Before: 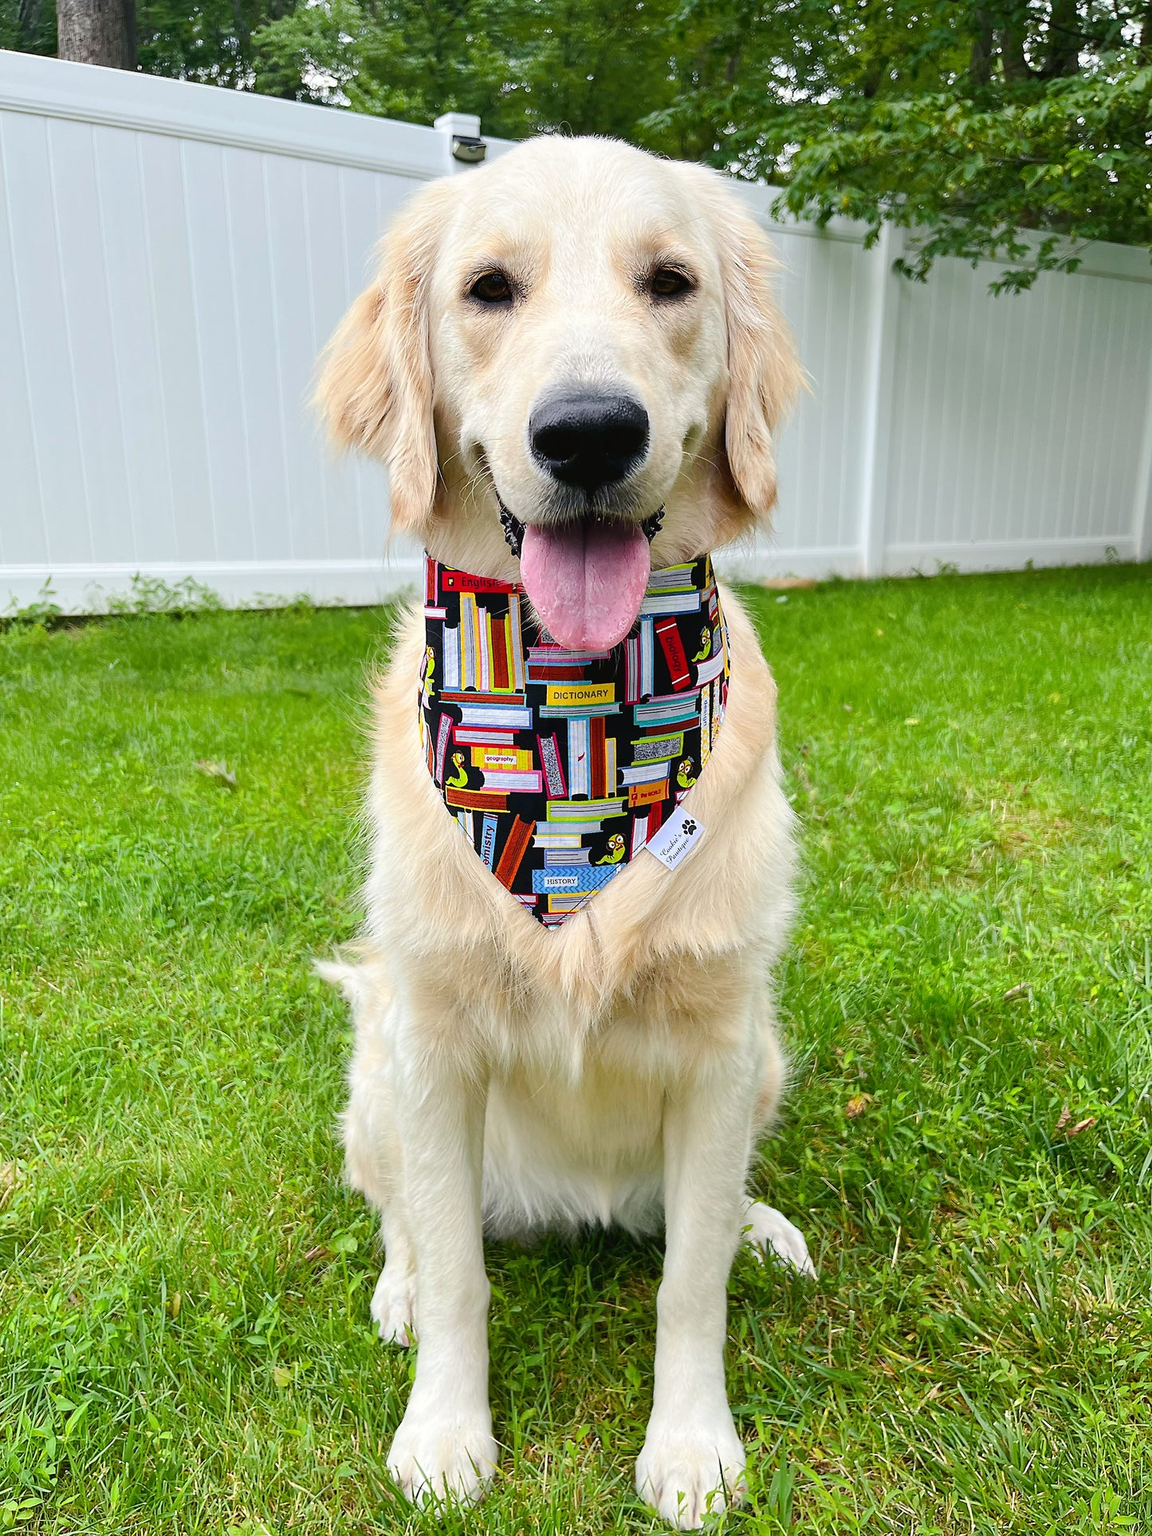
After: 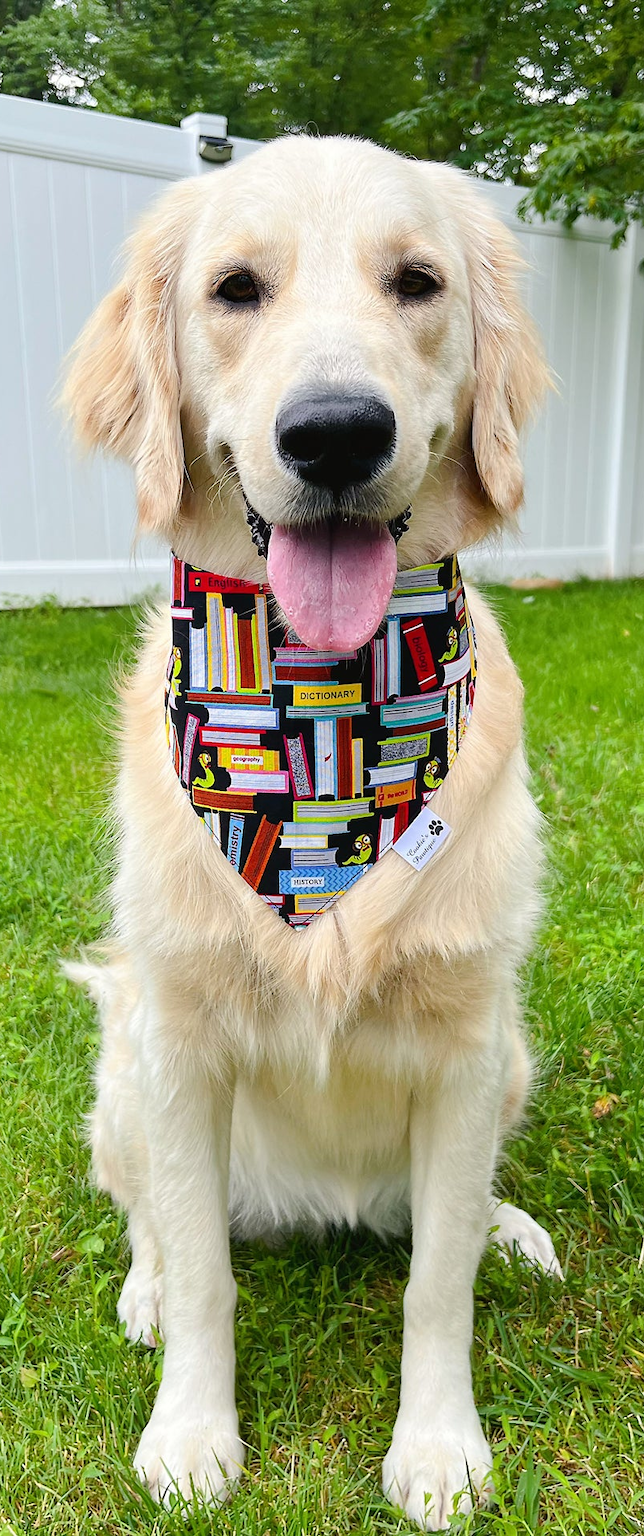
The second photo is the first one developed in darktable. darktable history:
crop: left 22.066%, right 21.993%, bottom 0.002%
